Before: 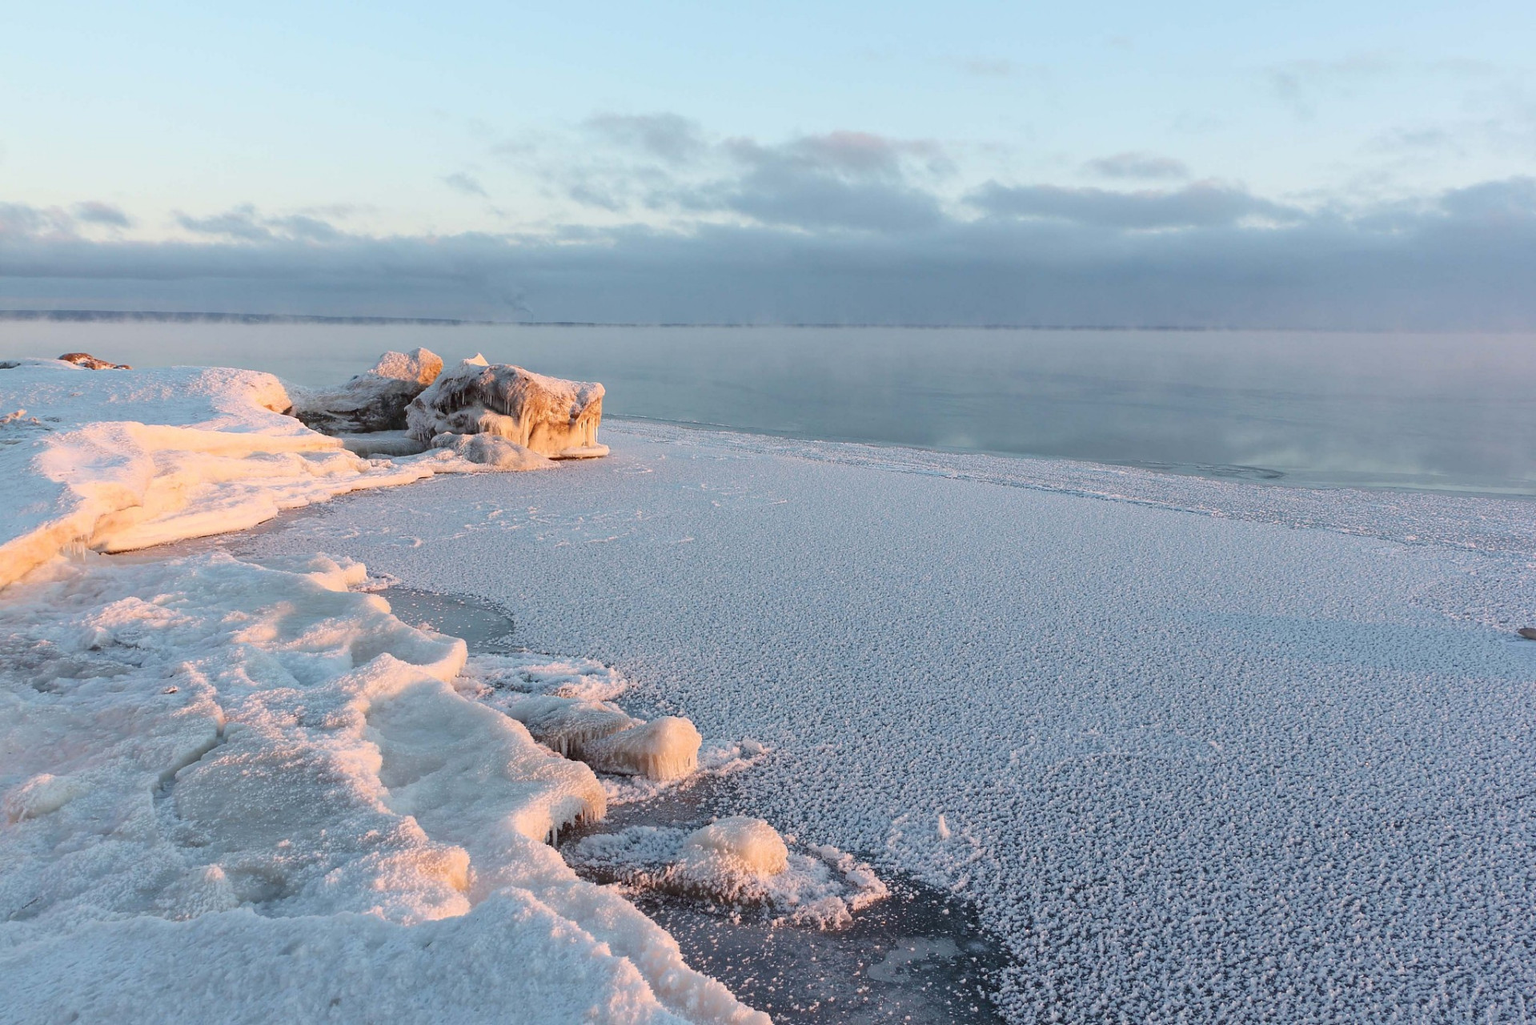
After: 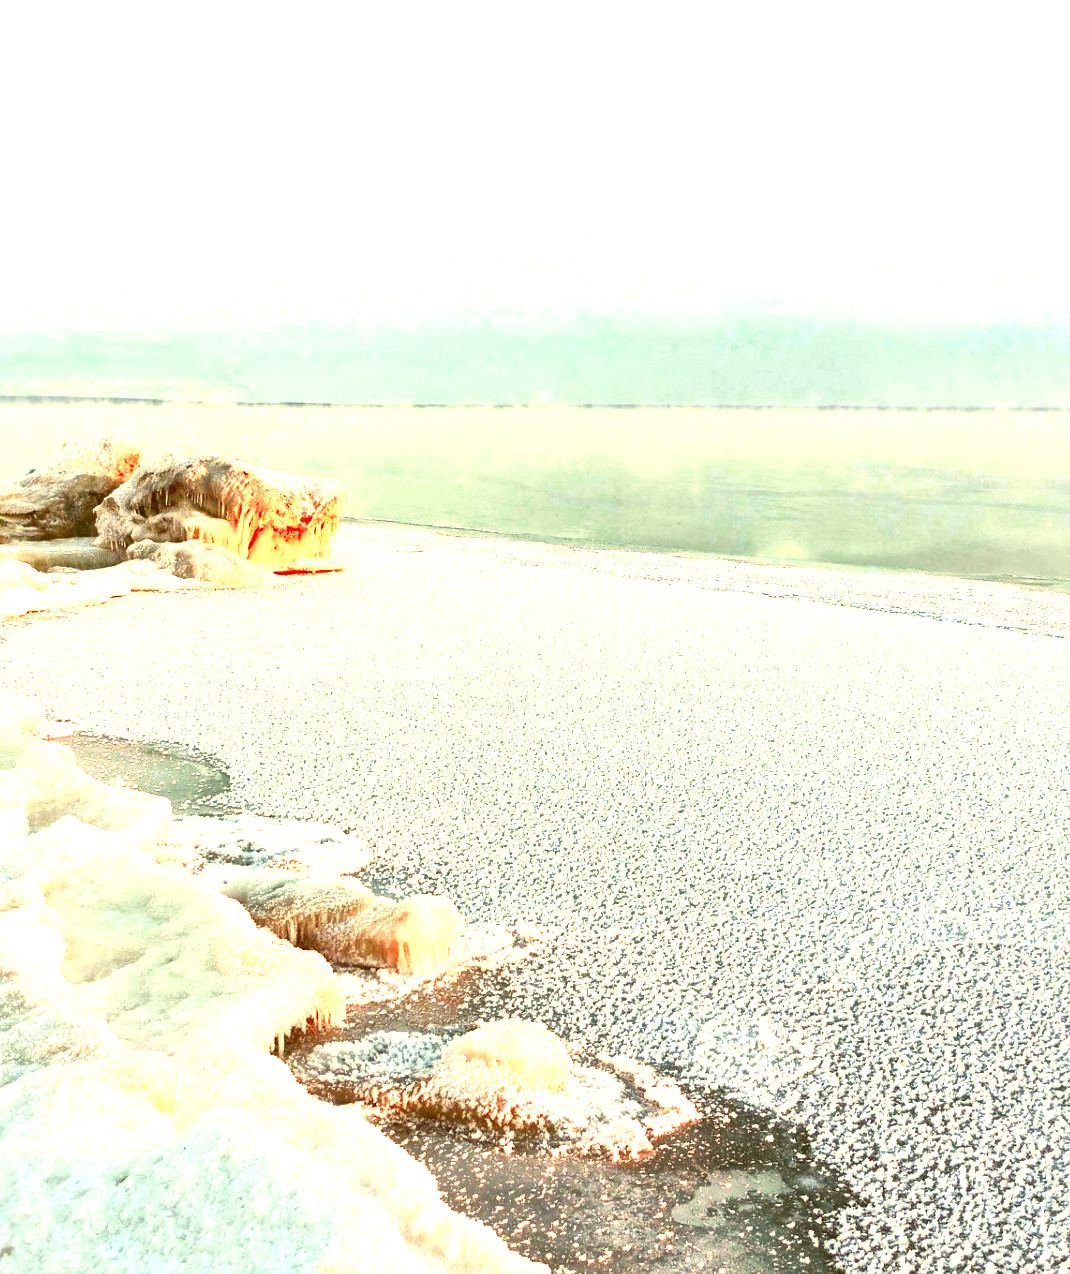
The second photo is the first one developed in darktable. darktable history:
color correction: highlights a* 0.092, highlights b* 29.07, shadows a* -0.312, shadows b* 21.65
color zones: curves: ch0 [(0.473, 0.374) (0.742, 0.784)]; ch1 [(0.354, 0.737) (0.742, 0.705)]; ch2 [(0.318, 0.421) (0.758, 0.532)]
local contrast: mode bilateral grid, contrast 20, coarseness 50, detail 179%, midtone range 0.2
crop: left 21.51%, right 22.636%
exposure: exposure 2.019 EV, compensate highlight preservation false
